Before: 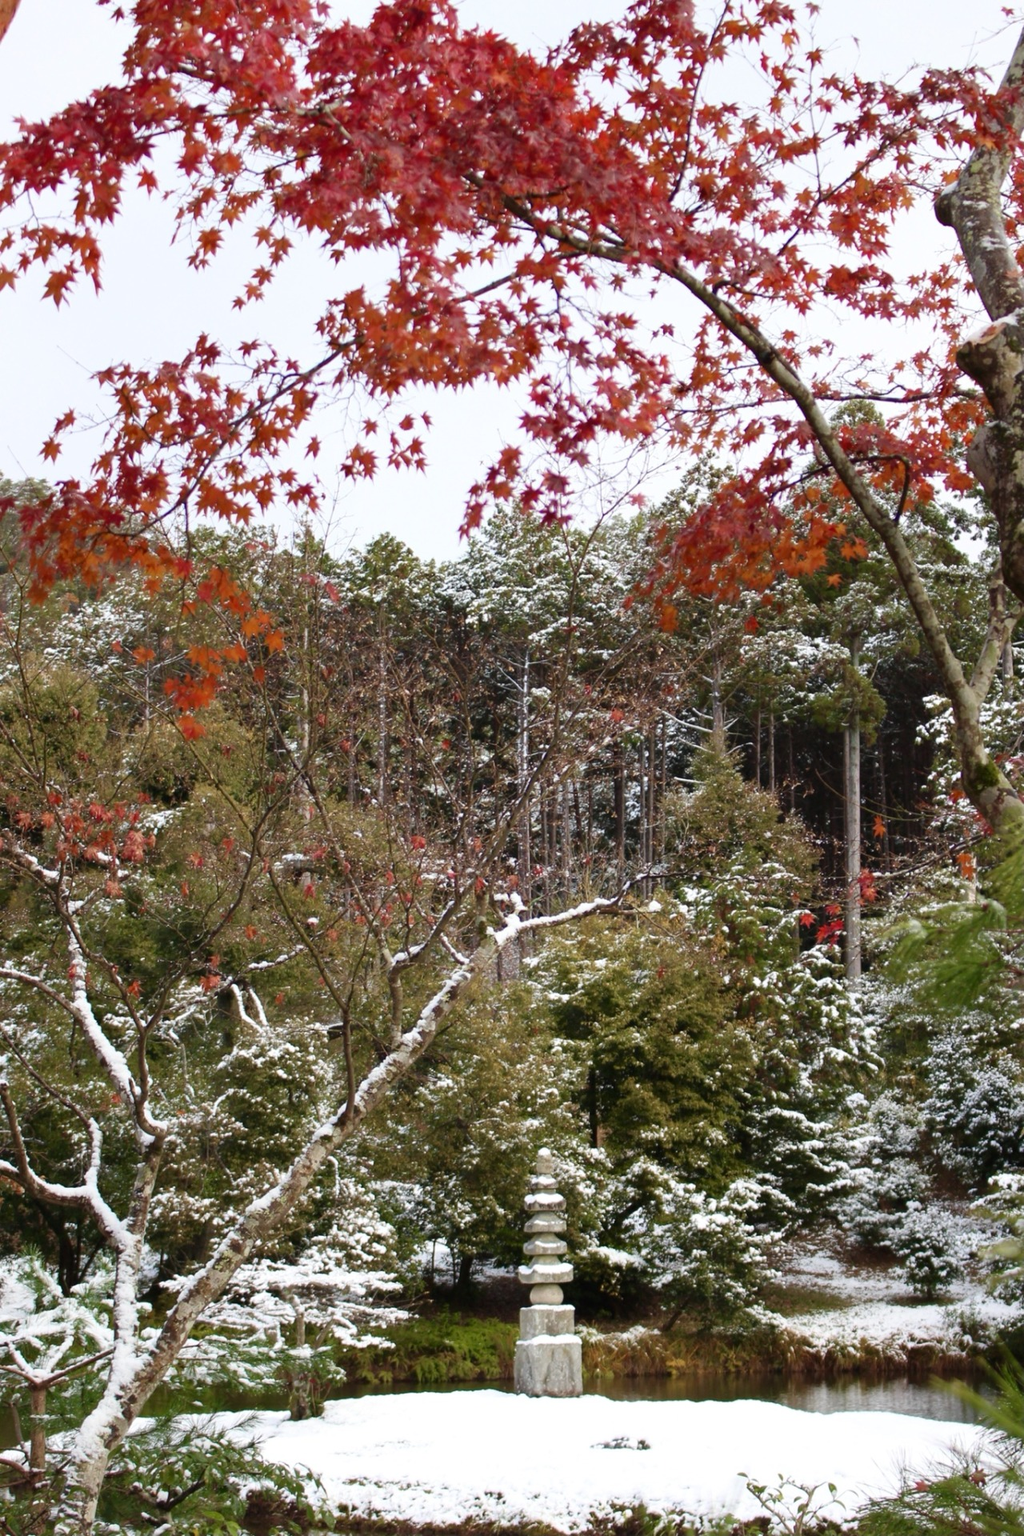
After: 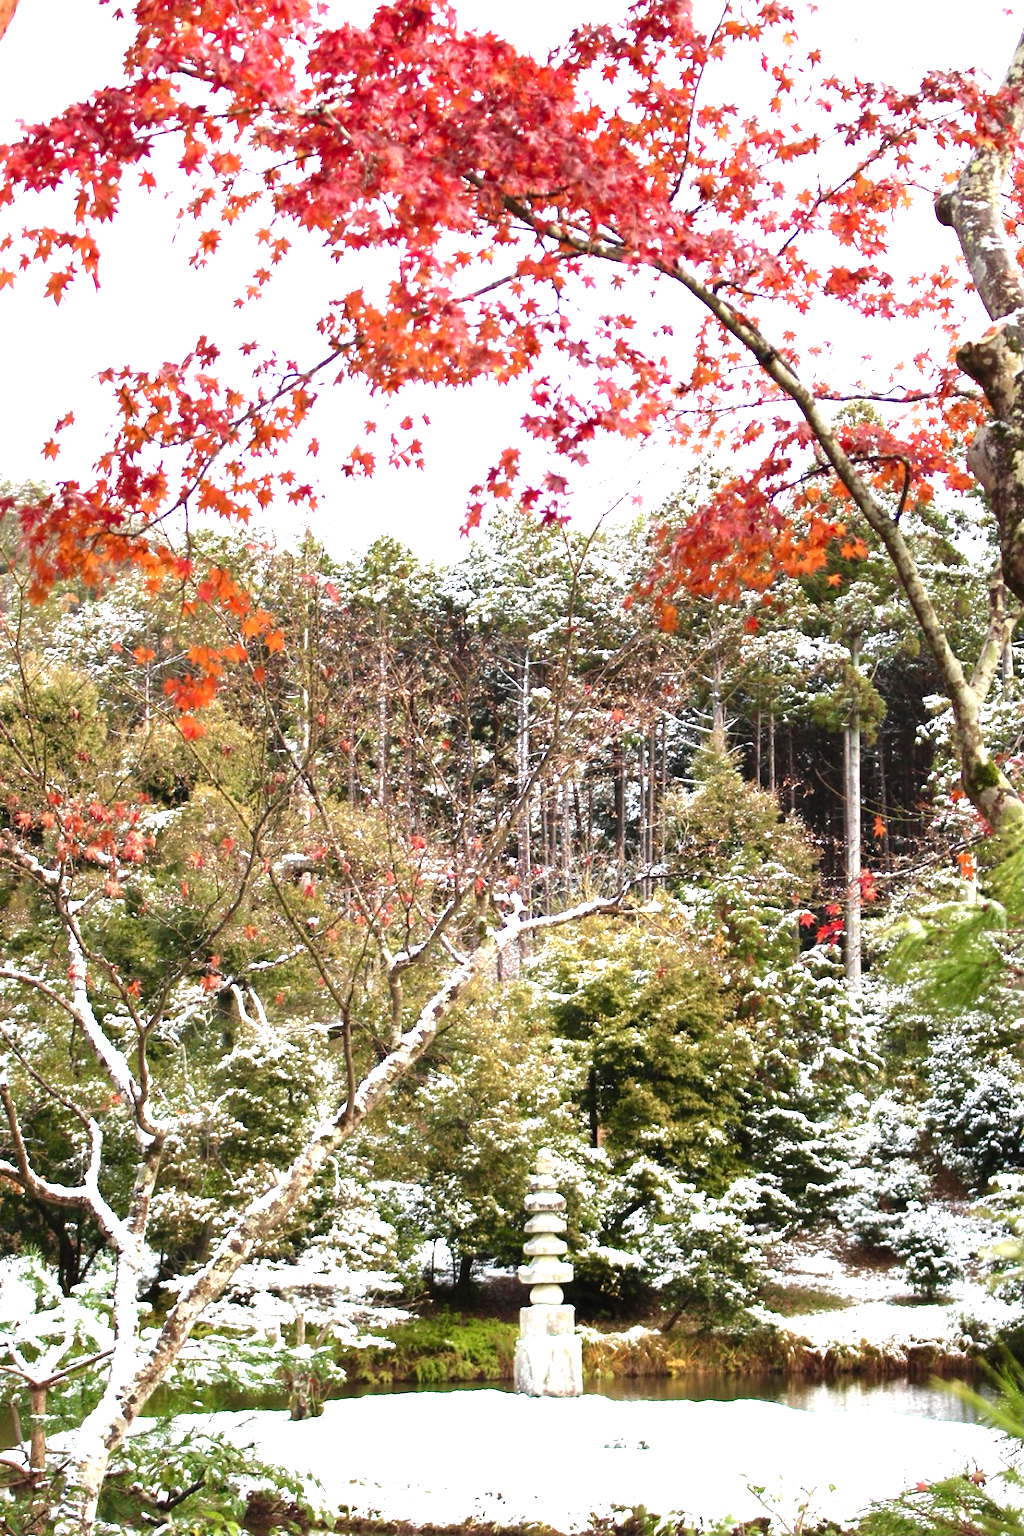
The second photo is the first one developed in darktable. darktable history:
levels: levels [0, 0.352, 0.703]
shadows and highlights: radius 110.86, shadows 51.09, white point adjustment 9.16, highlights -4.17, highlights color adjustment 32.2%, soften with gaussian
